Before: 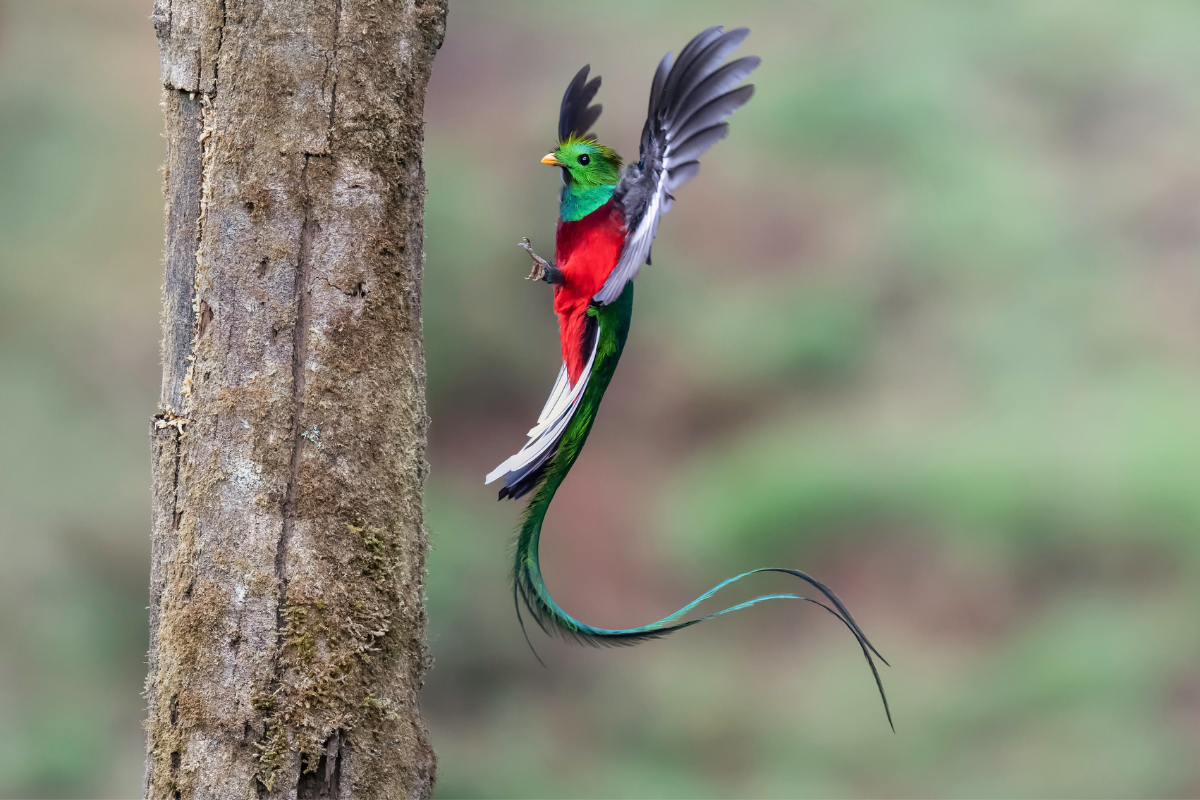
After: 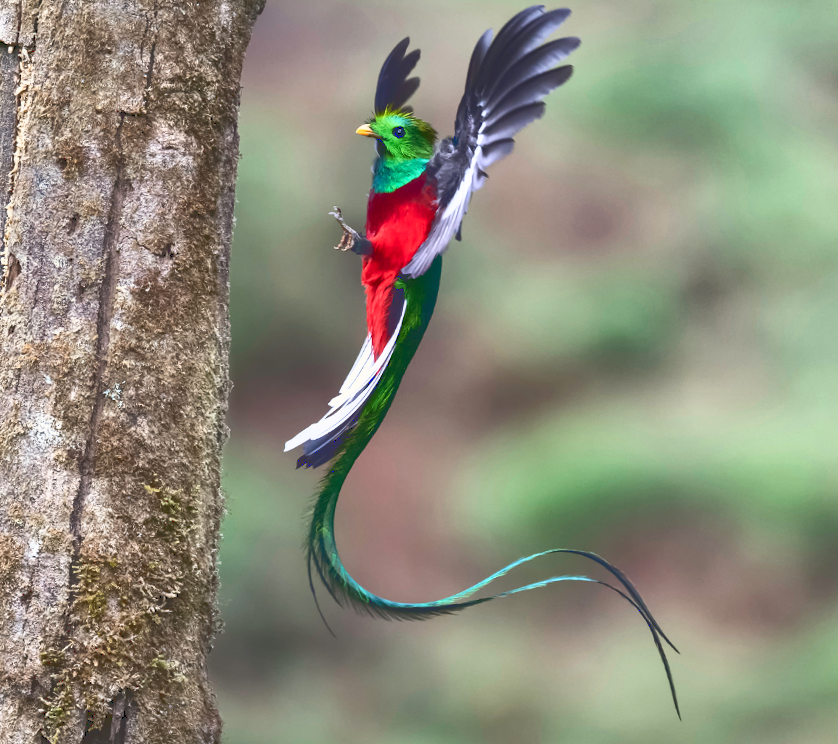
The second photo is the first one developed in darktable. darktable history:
crop and rotate: angle -2.85°, left 13.974%, top 0.041%, right 11.056%, bottom 0.015%
base curve: curves: ch0 [(0, 0.036) (0.007, 0.037) (0.604, 0.887) (1, 1)]
shadows and highlights: radius 118.52, shadows 42.01, highlights -61.96, soften with gaussian
